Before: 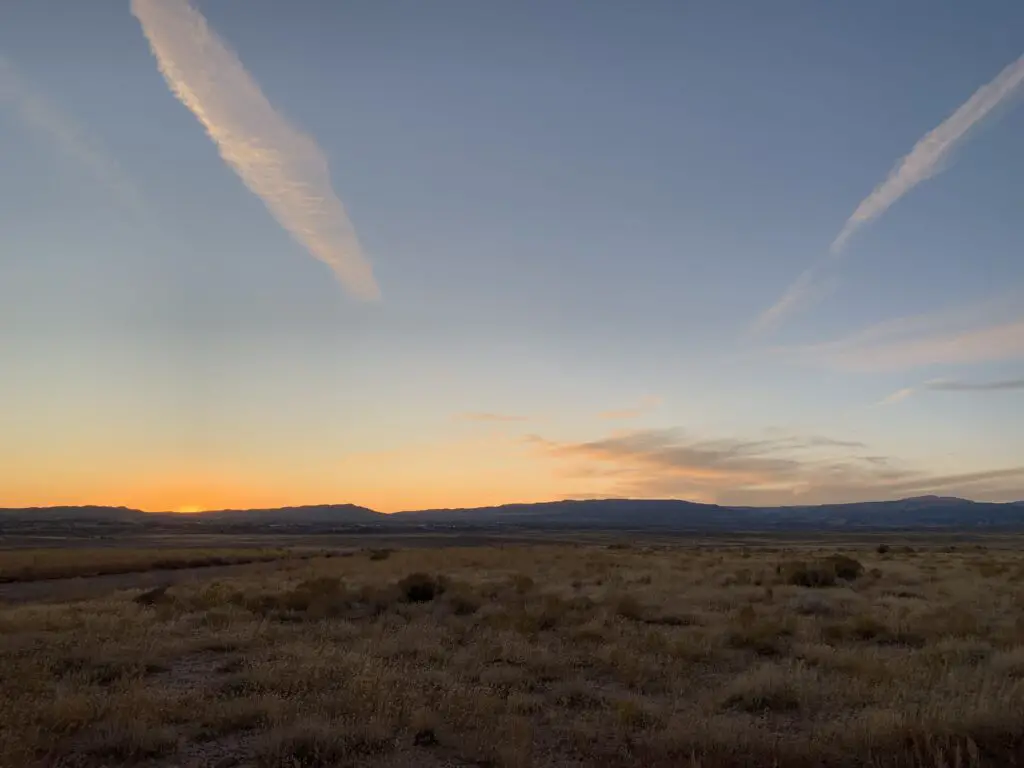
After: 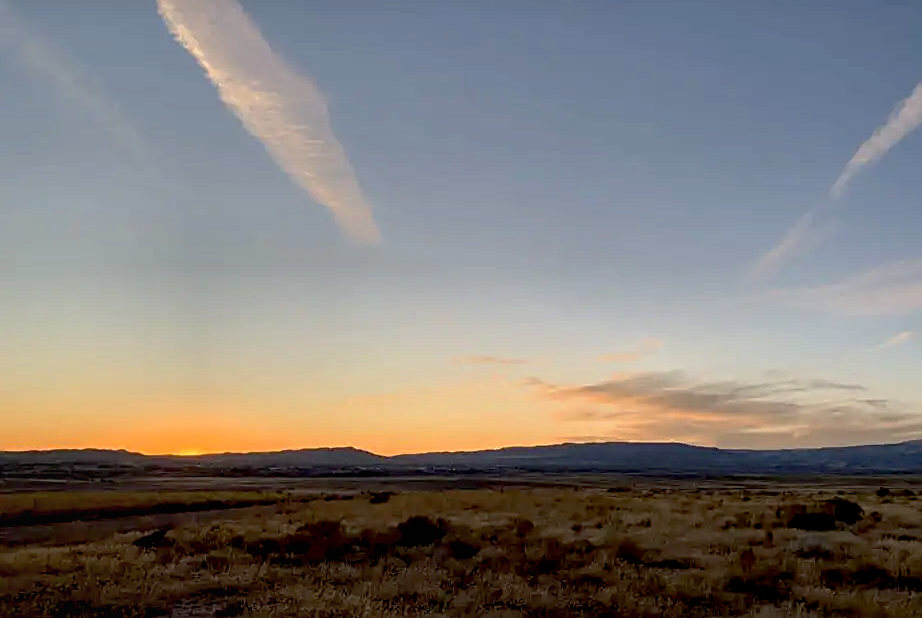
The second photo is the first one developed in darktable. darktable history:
sharpen: amount 0.499
local contrast: on, module defaults
base curve: curves: ch0 [(0.017, 0) (0.425, 0.441) (0.844, 0.933) (1, 1)], preserve colors none
crop: top 7.468%, right 9.895%, bottom 11.955%
